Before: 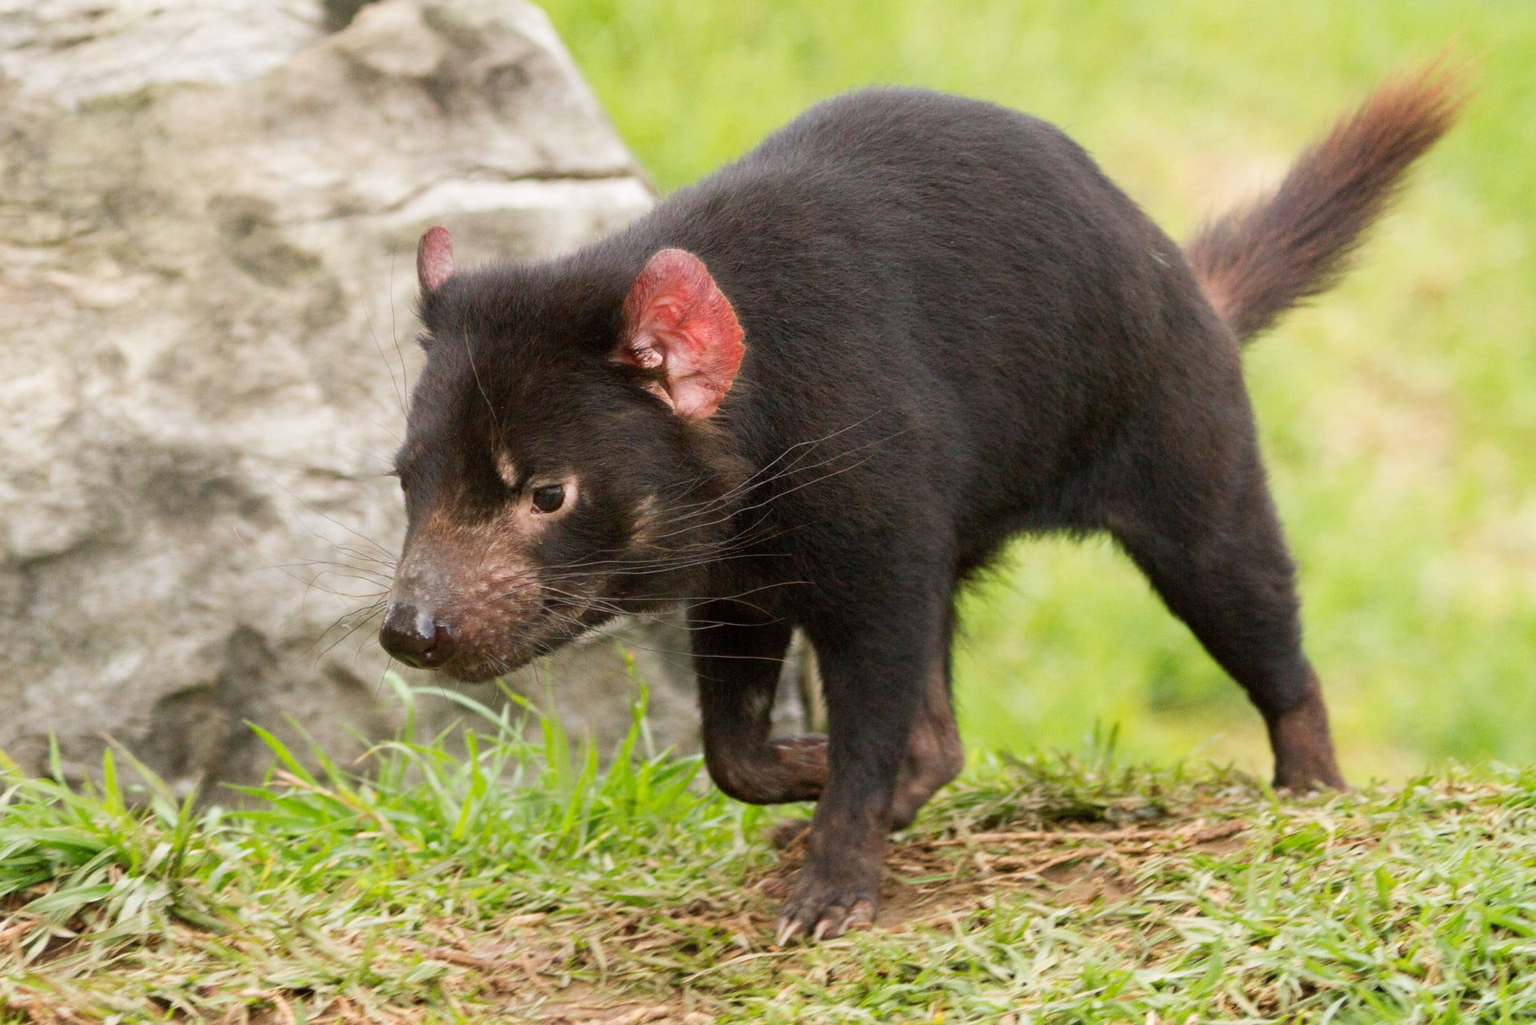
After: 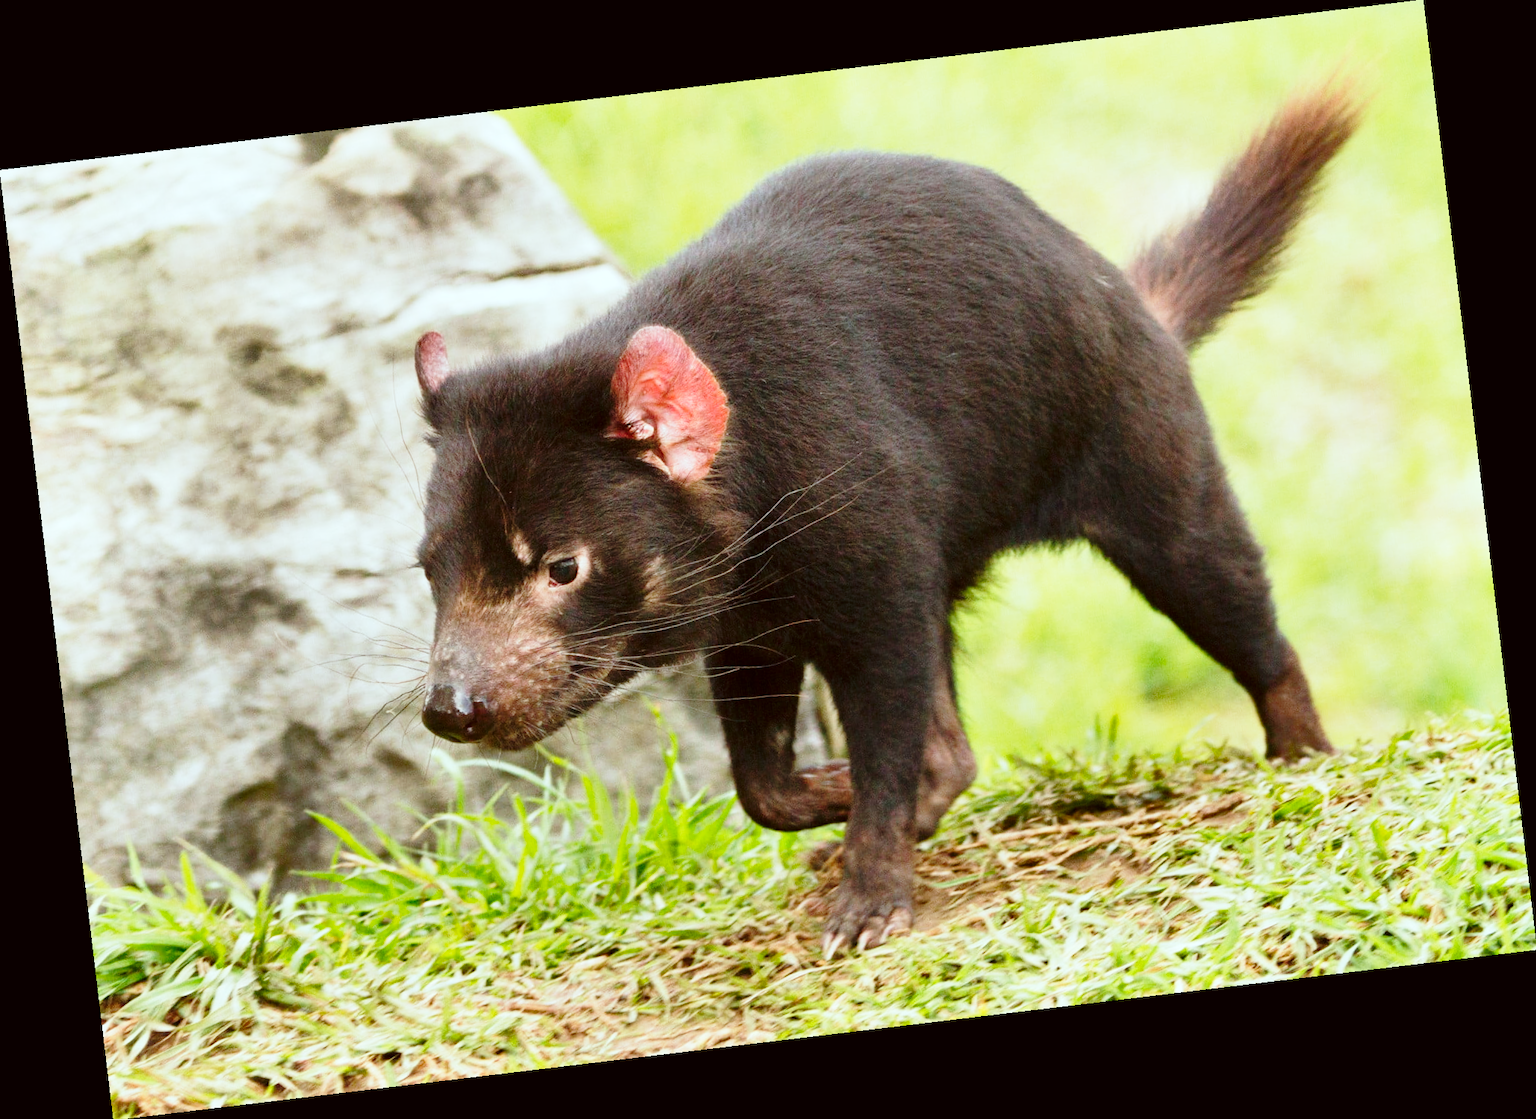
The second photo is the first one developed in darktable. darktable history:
color correction: highlights a* -4.98, highlights b* -3.76, shadows a* 3.83, shadows b* 4.08
rotate and perspective: rotation -6.83°, automatic cropping off
shadows and highlights: radius 108.52, shadows 23.73, highlights -59.32, low approximation 0.01, soften with gaussian
base curve: curves: ch0 [(0, 0) (0.028, 0.03) (0.121, 0.232) (0.46, 0.748) (0.859, 0.968) (1, 1)], preserve colors none
